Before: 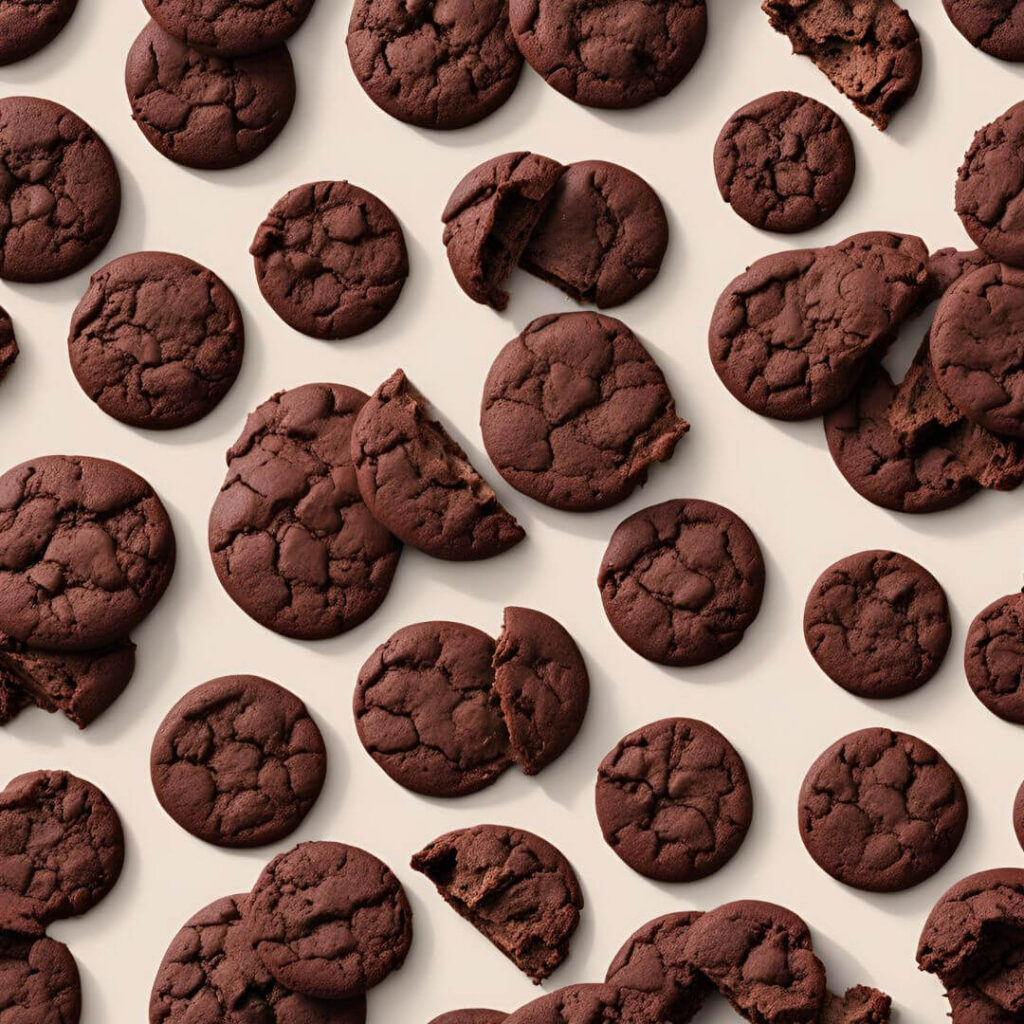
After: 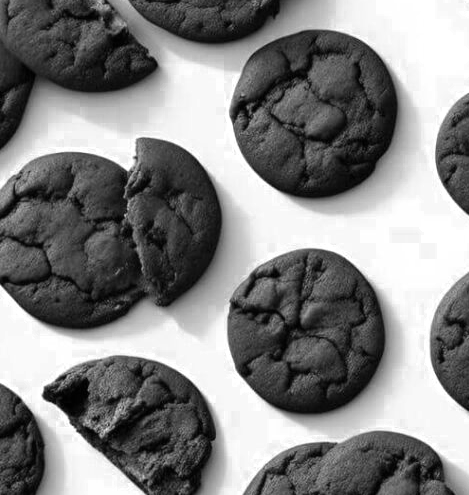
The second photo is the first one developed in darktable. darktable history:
color zones: curves: ch0 [(0, 0.554) (0.146, 0.662) (0.293, 0.86) (0.503, 0.774) (0.637, 0.106) (0.74, 0.072) (0.866, 0.488) (0.998, 0.569)]; ch1 [(0, 0) (0.143, 0) (0.286, 0) (0.429, 0) (0.571, 0) (0.714, 0) (0.857, 0)]
crop: left 35.976%, top 45.819%, right 18.162%, bottom 5.807%
